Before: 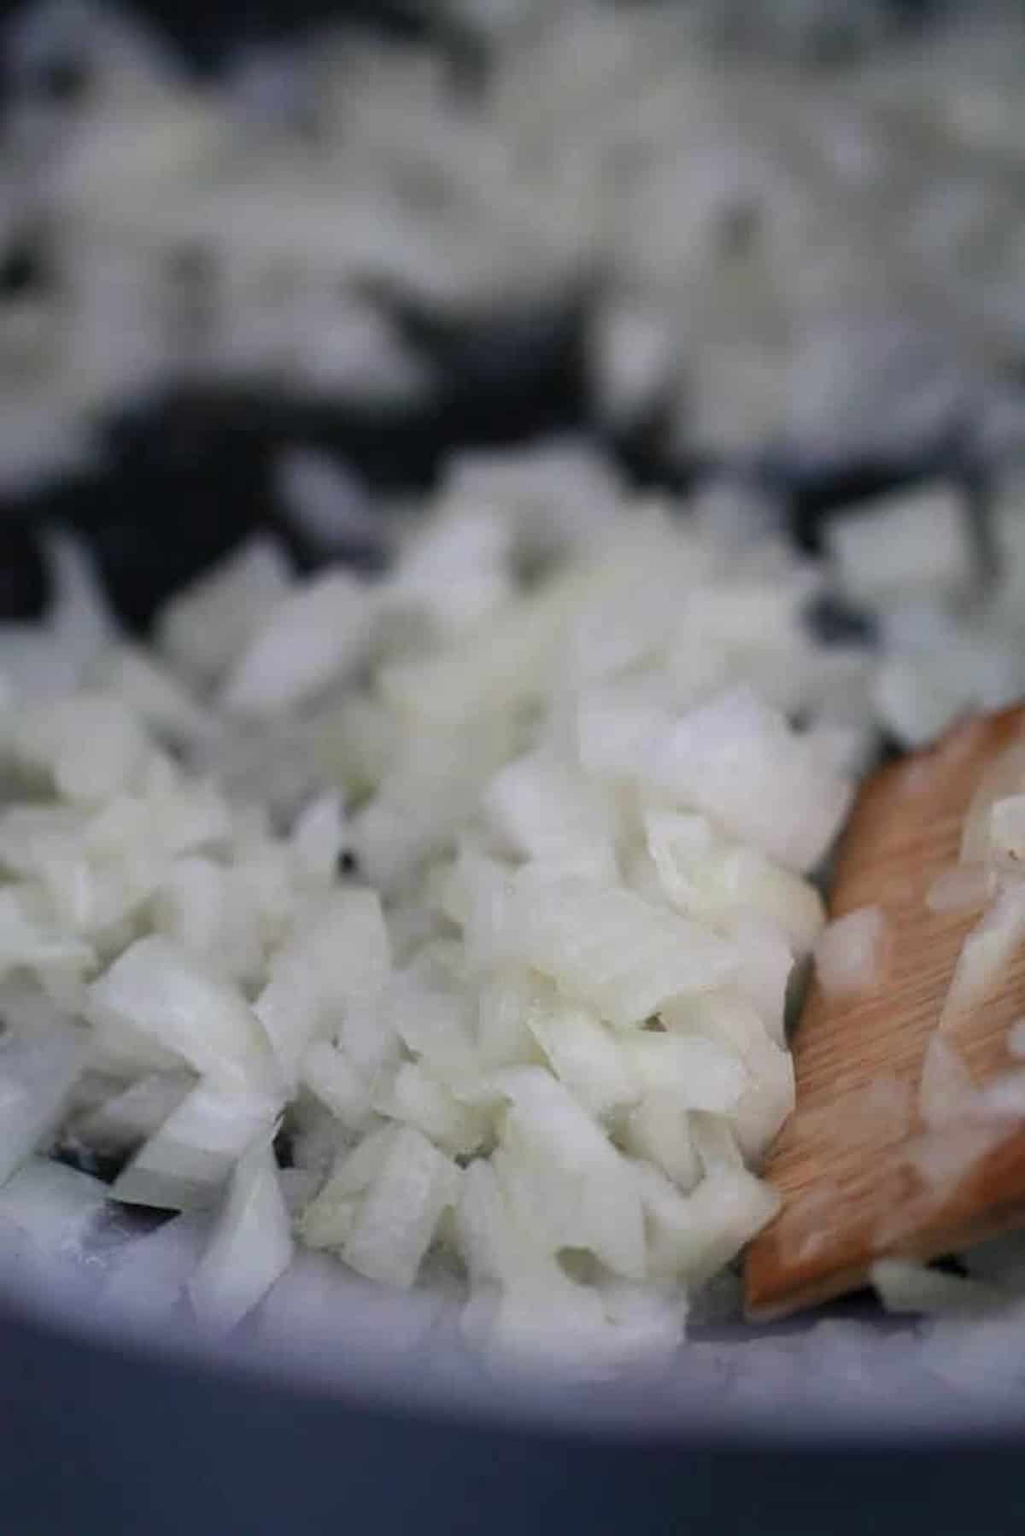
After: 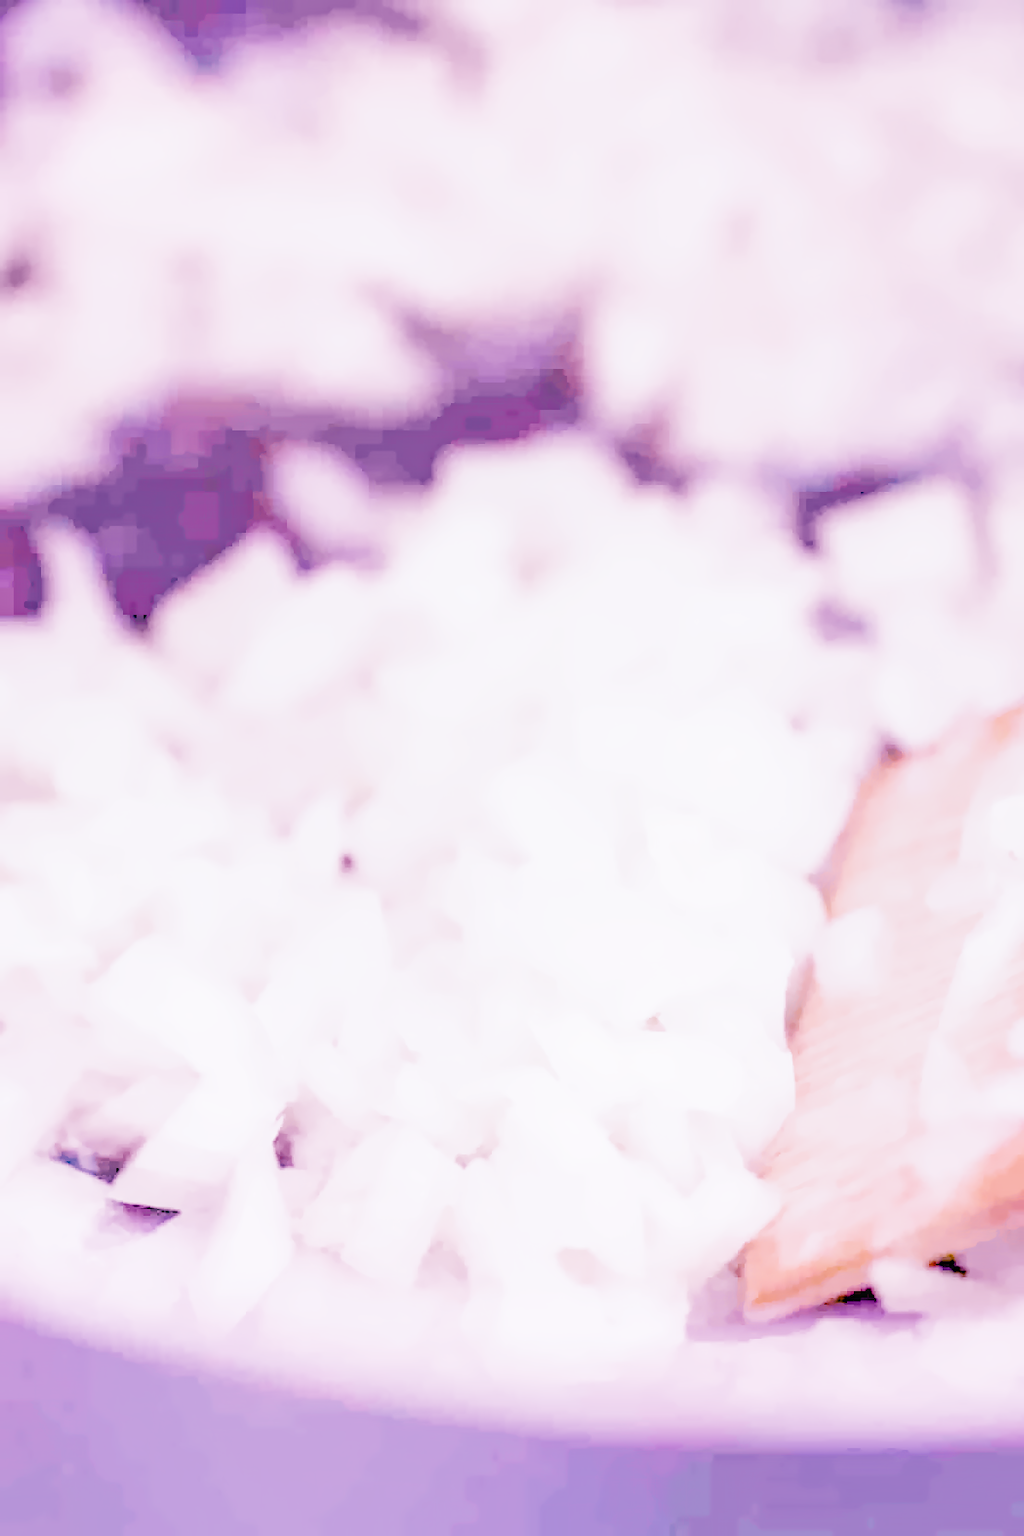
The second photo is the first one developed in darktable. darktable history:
white balance: red 2.229, blue 1.46
highlight reconstruction: on, module defaults
lens correction: scale 1, crop 1, focal 35, aperture 5, distance 0.775, camera "Canon EOS RP", lens "Canon RF 35mm F1.8 MACRO IS STM"
exposure: black level correction 0, exposure 1.45 EV, compensate exposure bias true, compensate highlight preservation false
color calibration: illuminant as shot in camera, x 0.37, y 0.382, temperature 4313.32 K
color balance rgb "basic colorfulness: vibrant colors": perceptual saturation grading › global saturation 20%, perceptual saturation grading › highlights -25%, perceptual saturation grading › shadows 50%
filmic rgb: black relative exposure -2.85 EV, white relative exposure 4.56 EV, hardness 1.77, contrast 1.25, preserve chrominance no, color science v5 (2021)
local contrast: on, module defaults
velvia: on, module defaults
haze removal: compatibility mode true, adaptive false
denoise (profiled): preserve shadows 1.52, scattering 0.002, a [-1, 0, 0], compensate highlight preservation false
